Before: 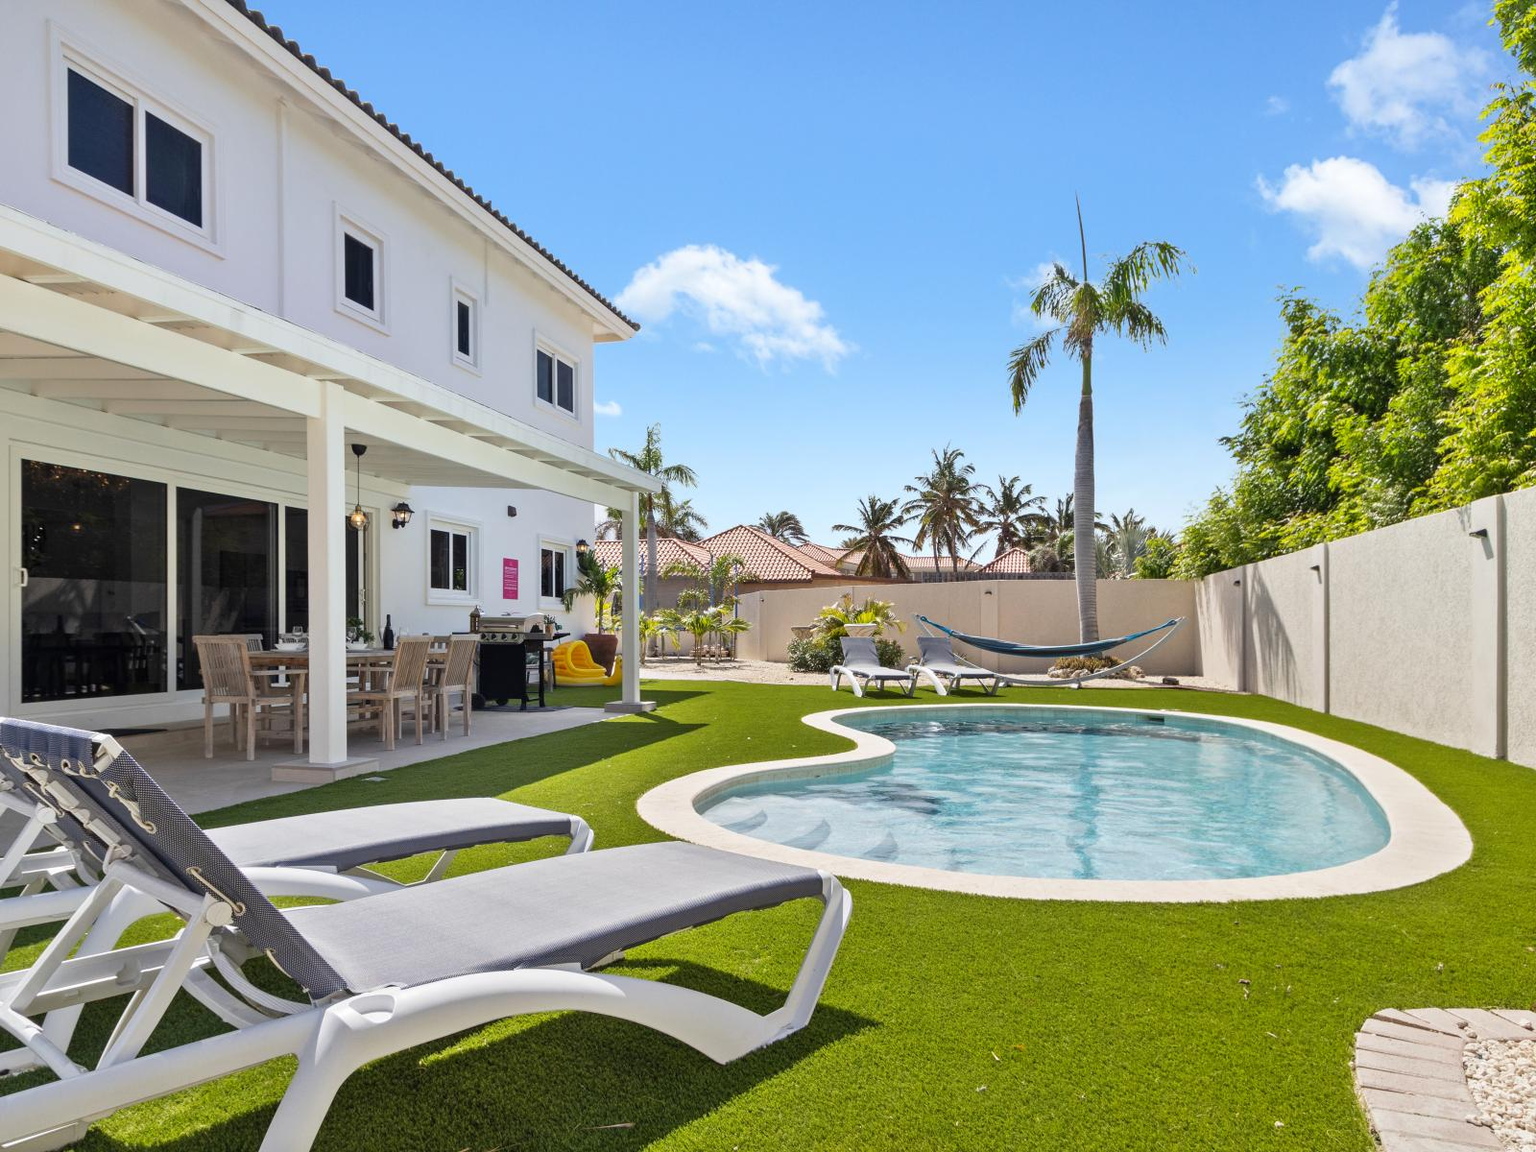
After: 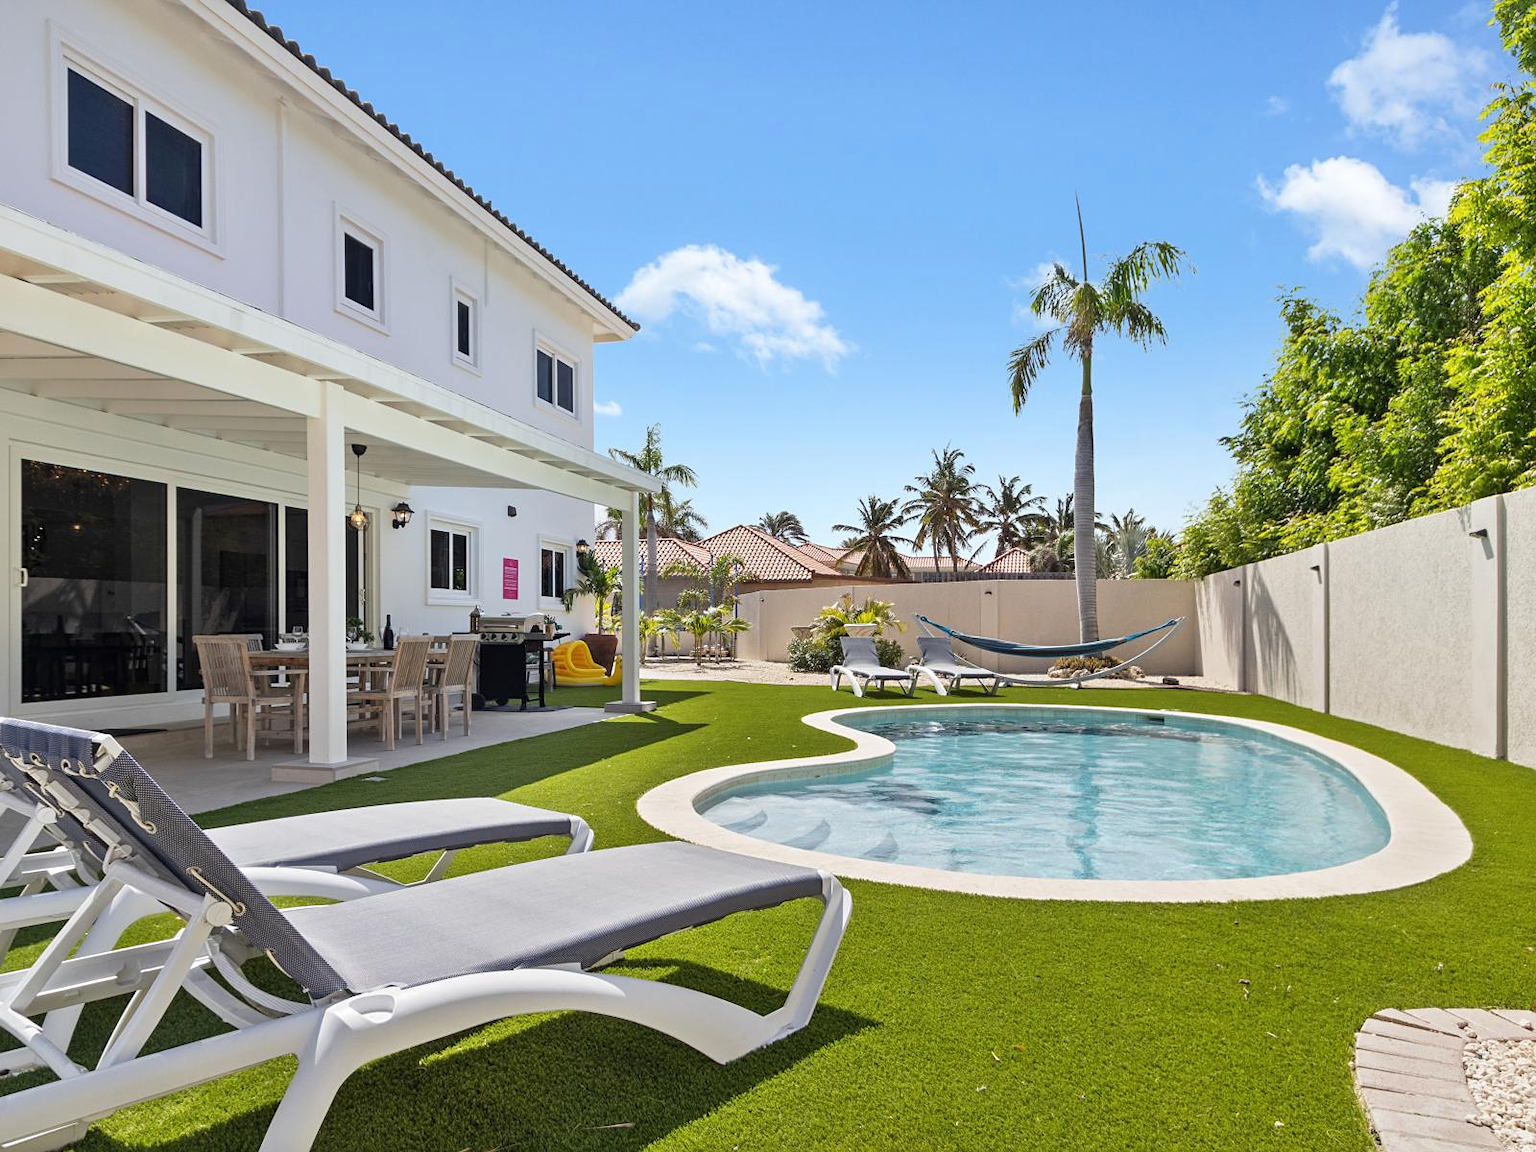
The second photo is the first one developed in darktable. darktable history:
color correction: highlights b* -0.054, saturation 0.976
sharpen: amount 0.213
